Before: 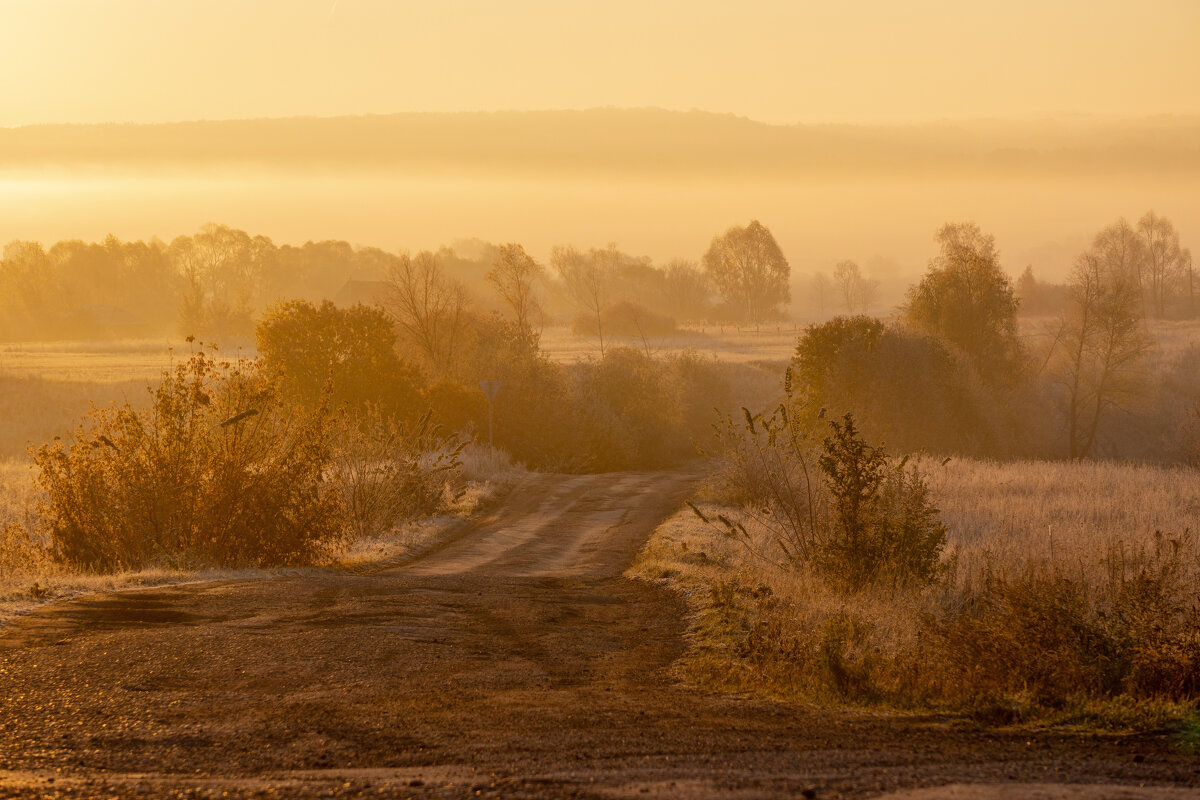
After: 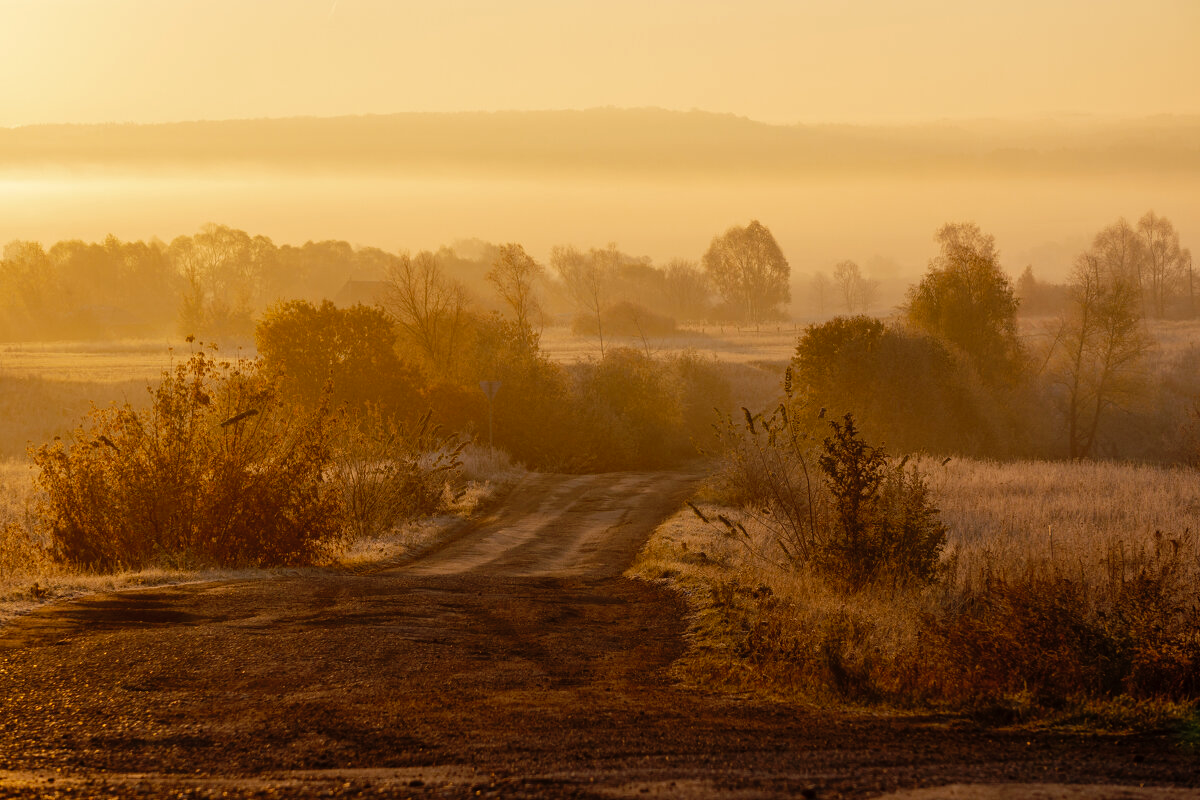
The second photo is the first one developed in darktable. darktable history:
contrast brightness saturation: saturation -0.058
tone curve: curves: ch0 [(0, 0) (0.003, 0.001) (0.011, 0.004) (0.025, 0.011) (0.044, 0.021) (0.069, 0.028) (0.1, 0.036) (0.136, 0.051) (0.177, 0.085) (0.224, 0.127) (0.277, 0.193) (0.335, 0.266) (0.399, 0.338) (0.468, 0.419) (0.543, 0.504) (0.623, 0.593) (0.709, 0.689) (0.801, 0.784) (0.898, 0.888) (1, 1)], preserve colors none
